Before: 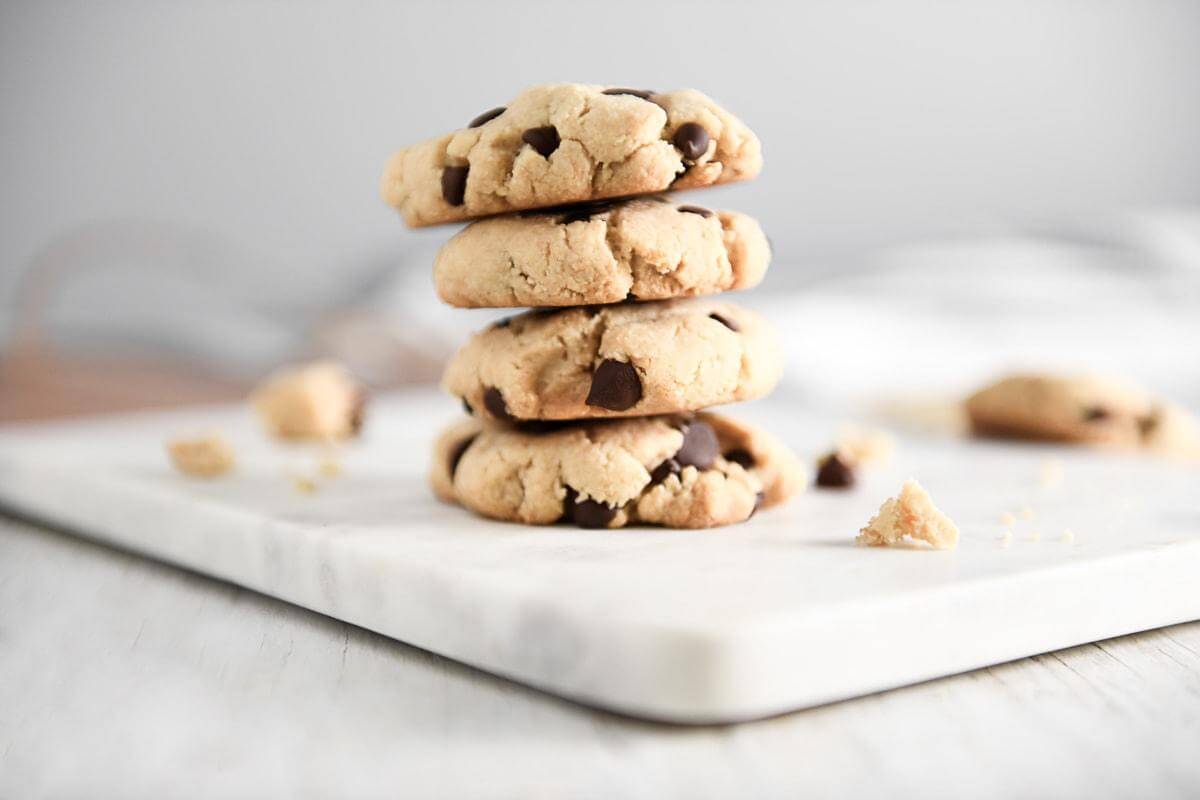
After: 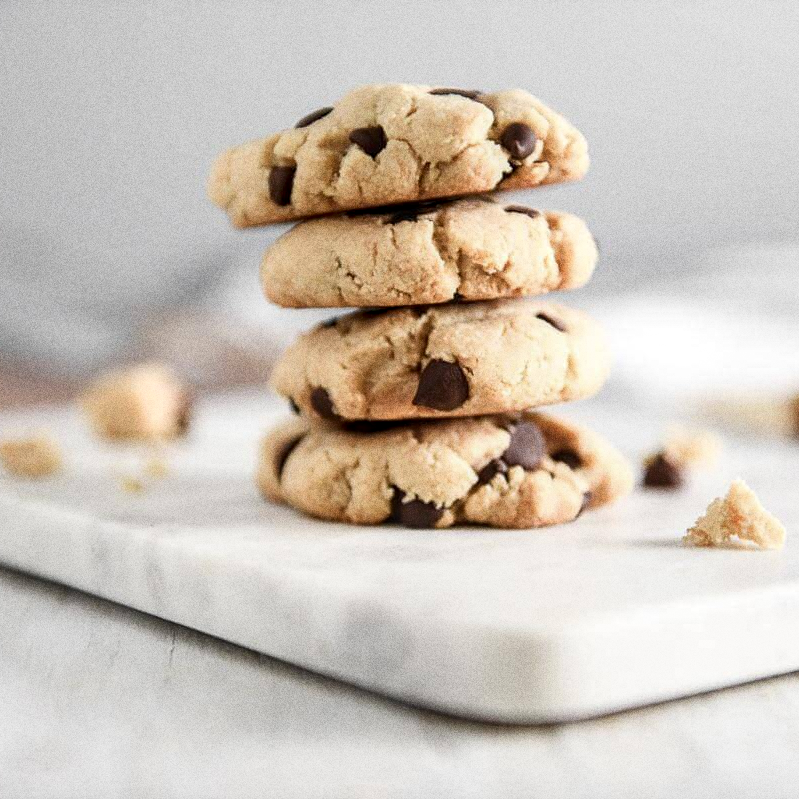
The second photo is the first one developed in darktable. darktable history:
crop and rotate: left 14.436%, right 18.898%
grain: coarseness 0.09 ISO, strength 40%
exposure: exposure -0.064 EV, compensate highlight preservation false
local contrast: detail 130%
